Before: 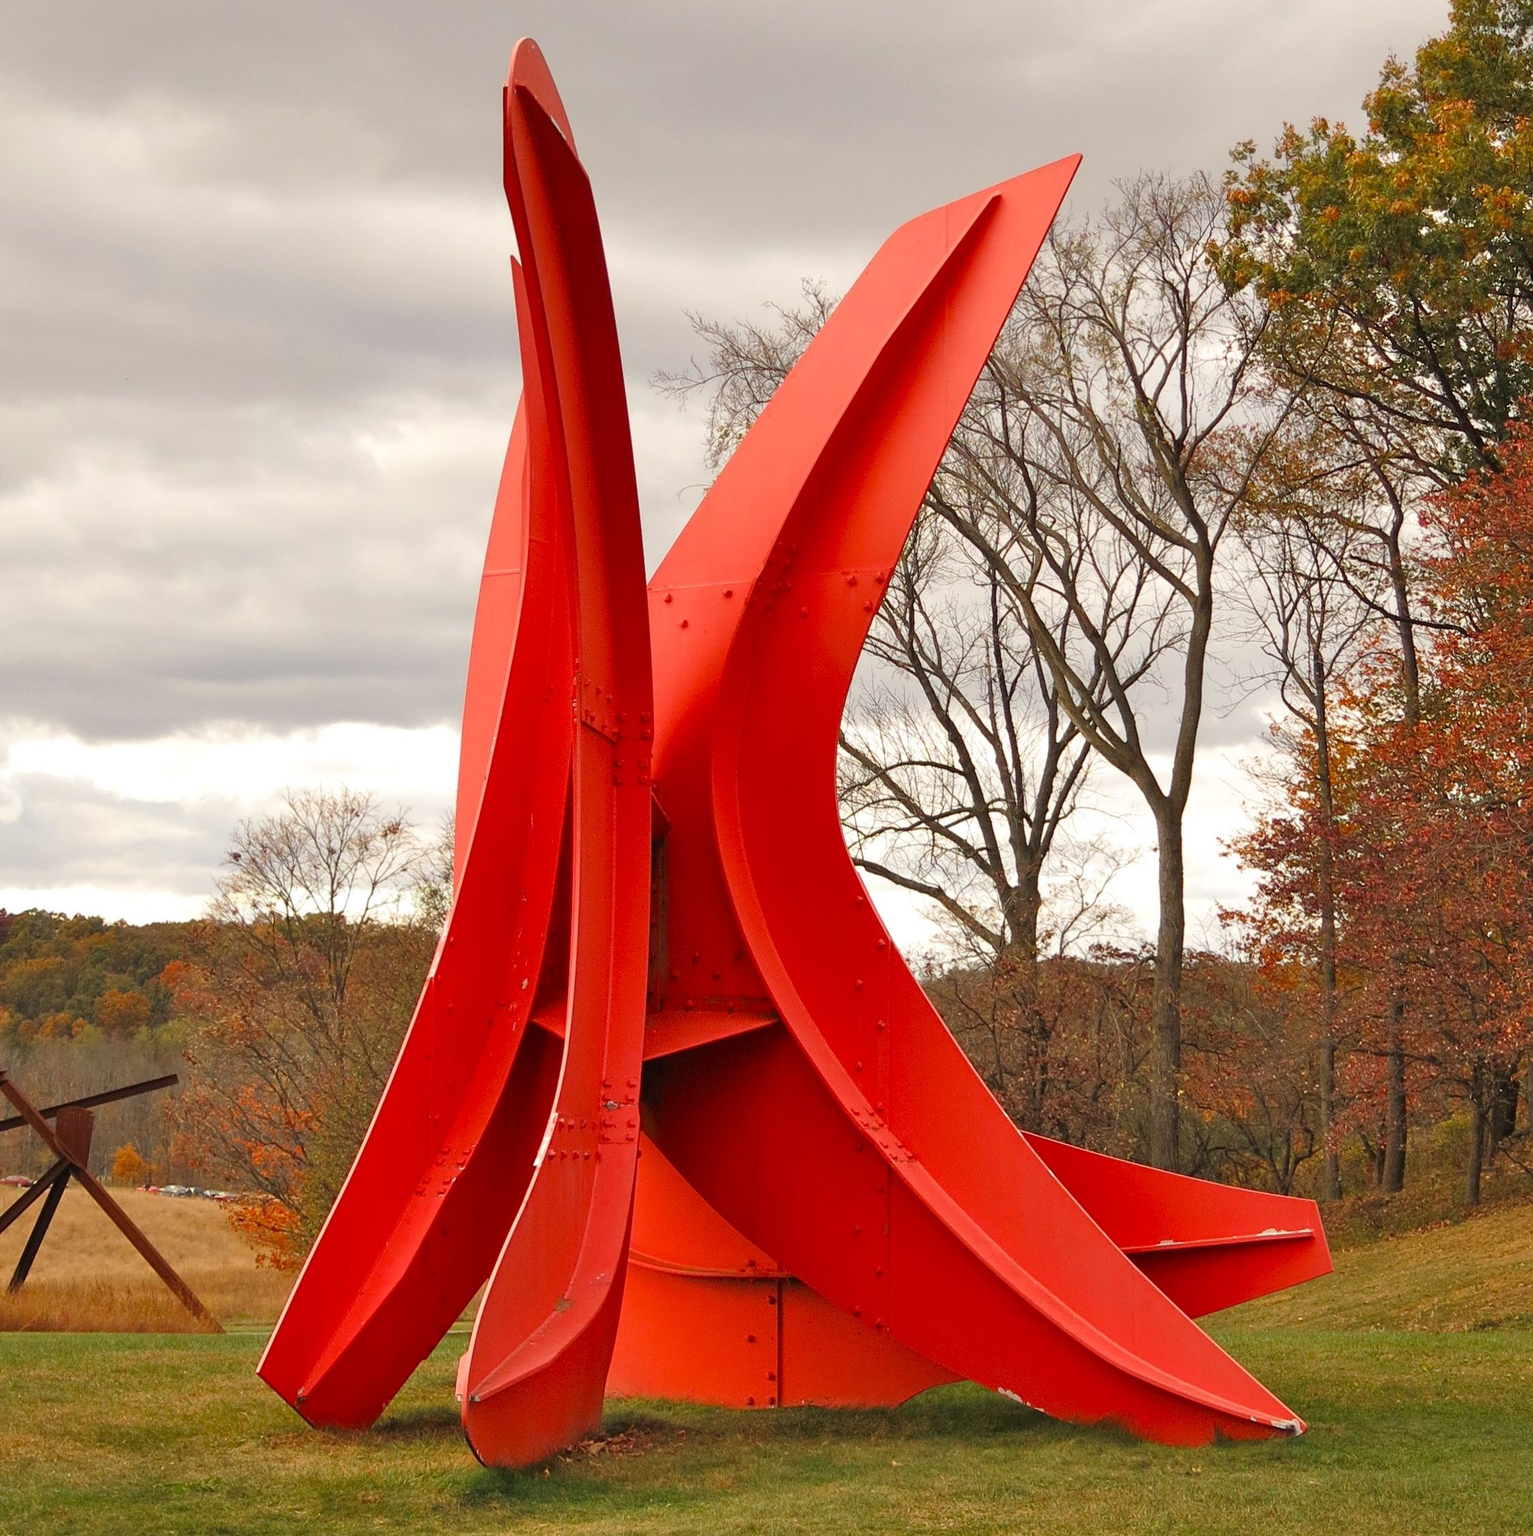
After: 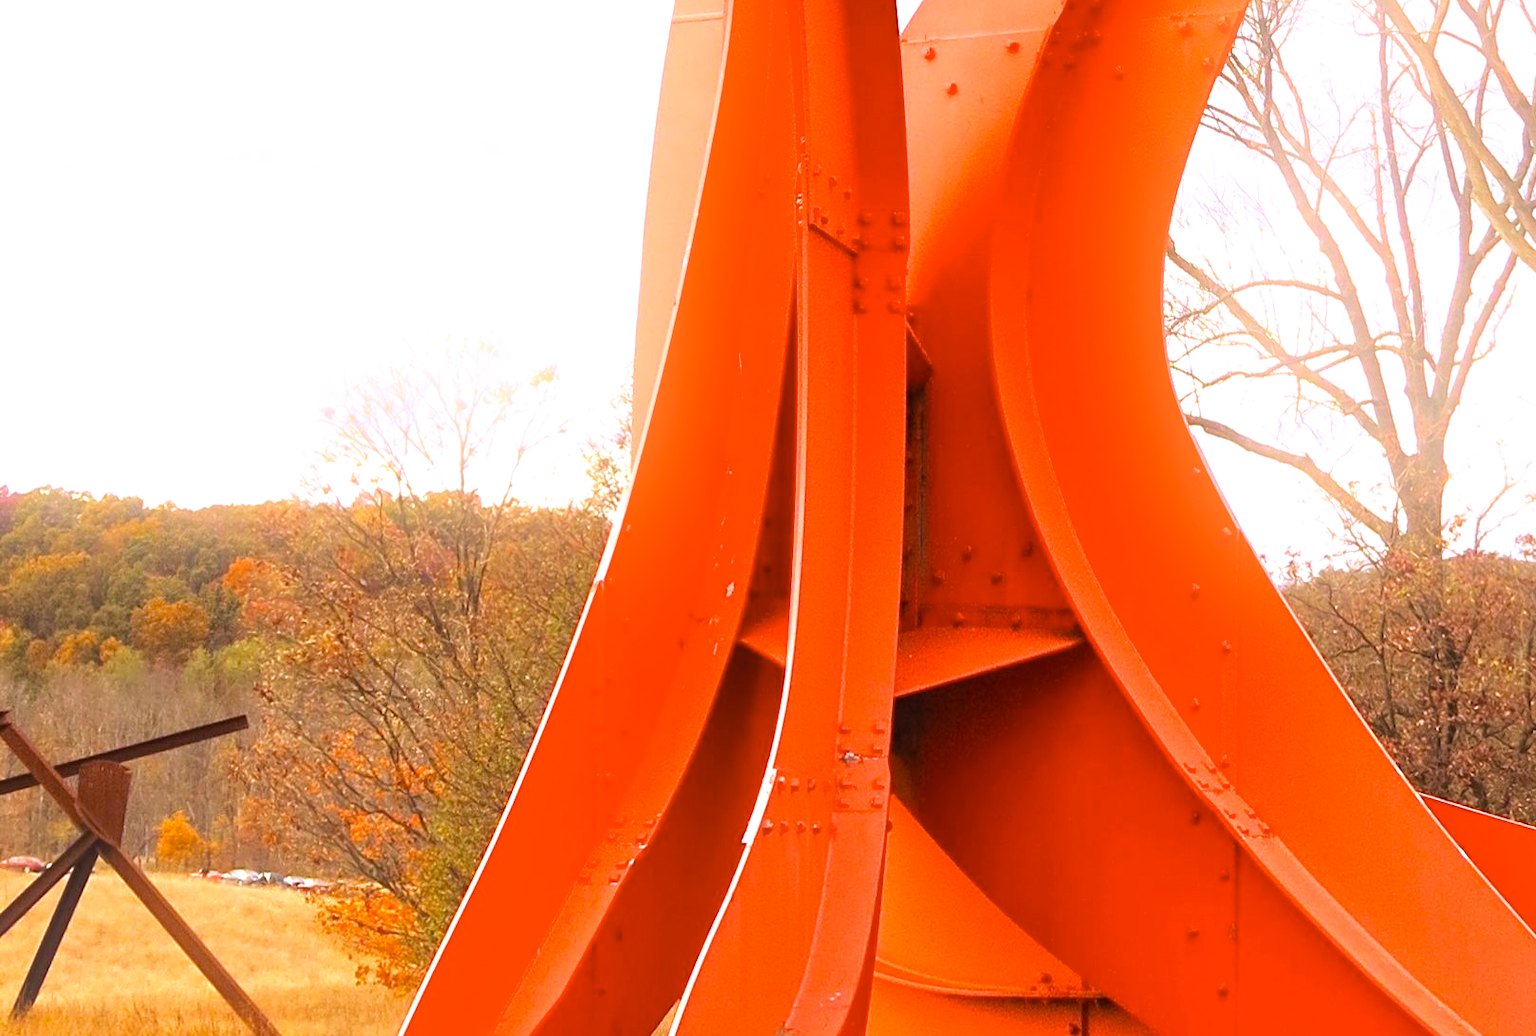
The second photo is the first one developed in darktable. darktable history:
color contrast: green-magenta contrast 0.8, blue-yellow contrast 1.1, unbound 0
exposure: black level correction 0, exposure 1.198 EV, compensate exposure bias true, compensate highlight preservation false
crop: top 36.498%, right 27.964%, bottom 14.995%
rgb levels: mode RGB, independent channels, levels [[0, 0.5, 1], [0, 0.521, 1], [0, 0.536, 1]]
color calibration: output R [0.999, 0.026, -0.11, 0], output G [-0.019, 1.037, -0.099, 0], output B [0.022, -0.023, 0.902, 0], illuminant custom, x 0.367, y 0.392, temperature 4437.75 K, clip negative RGB from gamut false
bloom: size 16%, threshold 98%, strength 20%
velvia: on, module defaults
